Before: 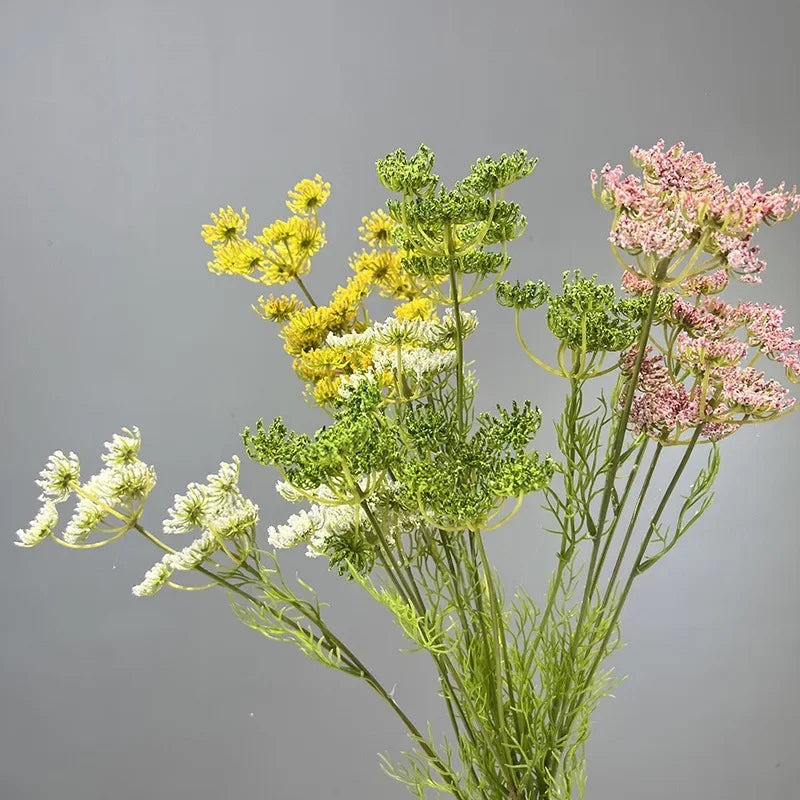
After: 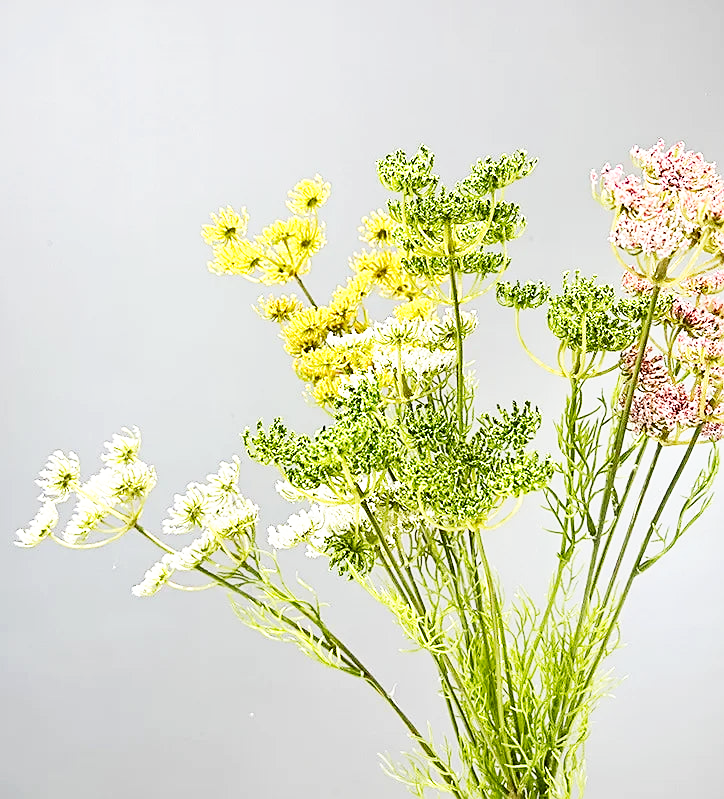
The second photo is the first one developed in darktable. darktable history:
base curve: curves: ch0 [(0, 0) (0.007, 0.004) (0.027, 0.03) (0.046, 0.07) (0.207, 0.54) (0.442, 0.872) (0.673, 0.972) (1, 1)], preserve colors none
crop: right 9.48%, bottom 0.018%
sharpen: on, module defaults
